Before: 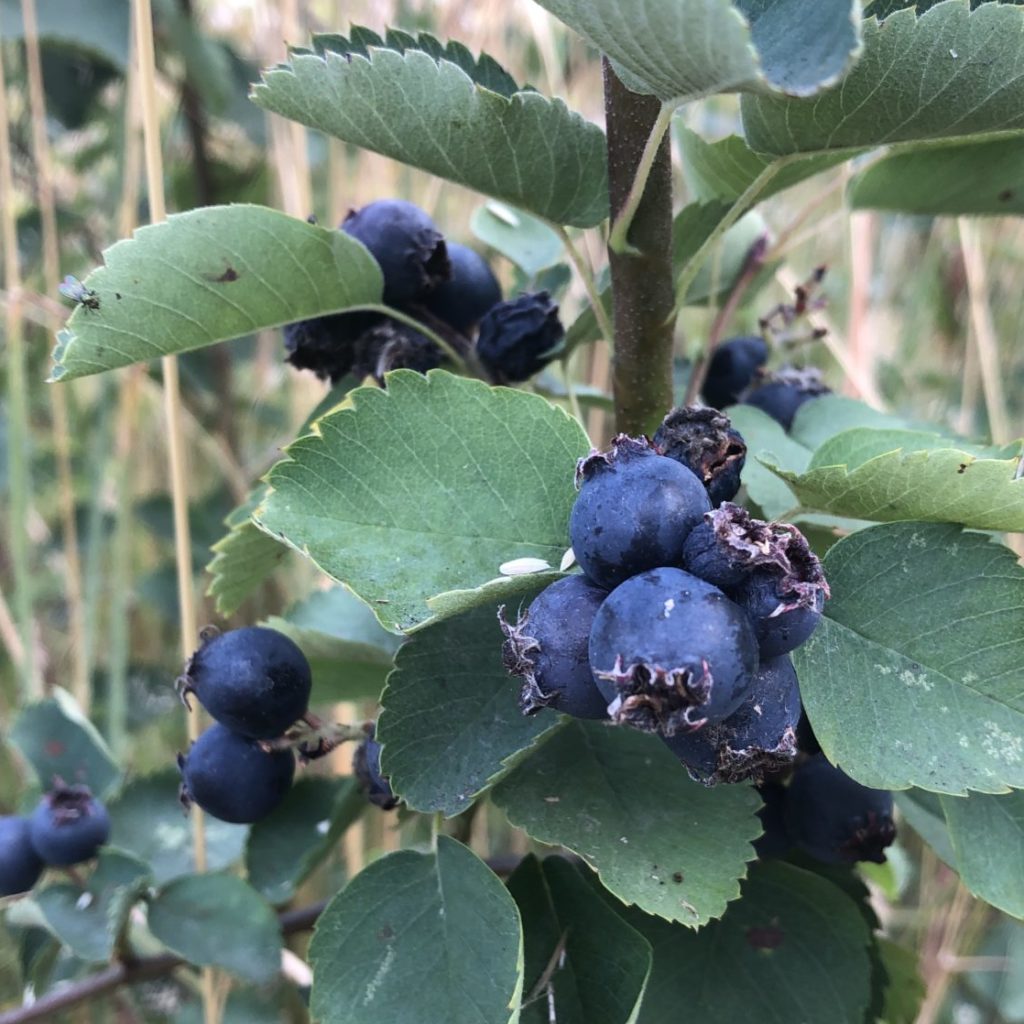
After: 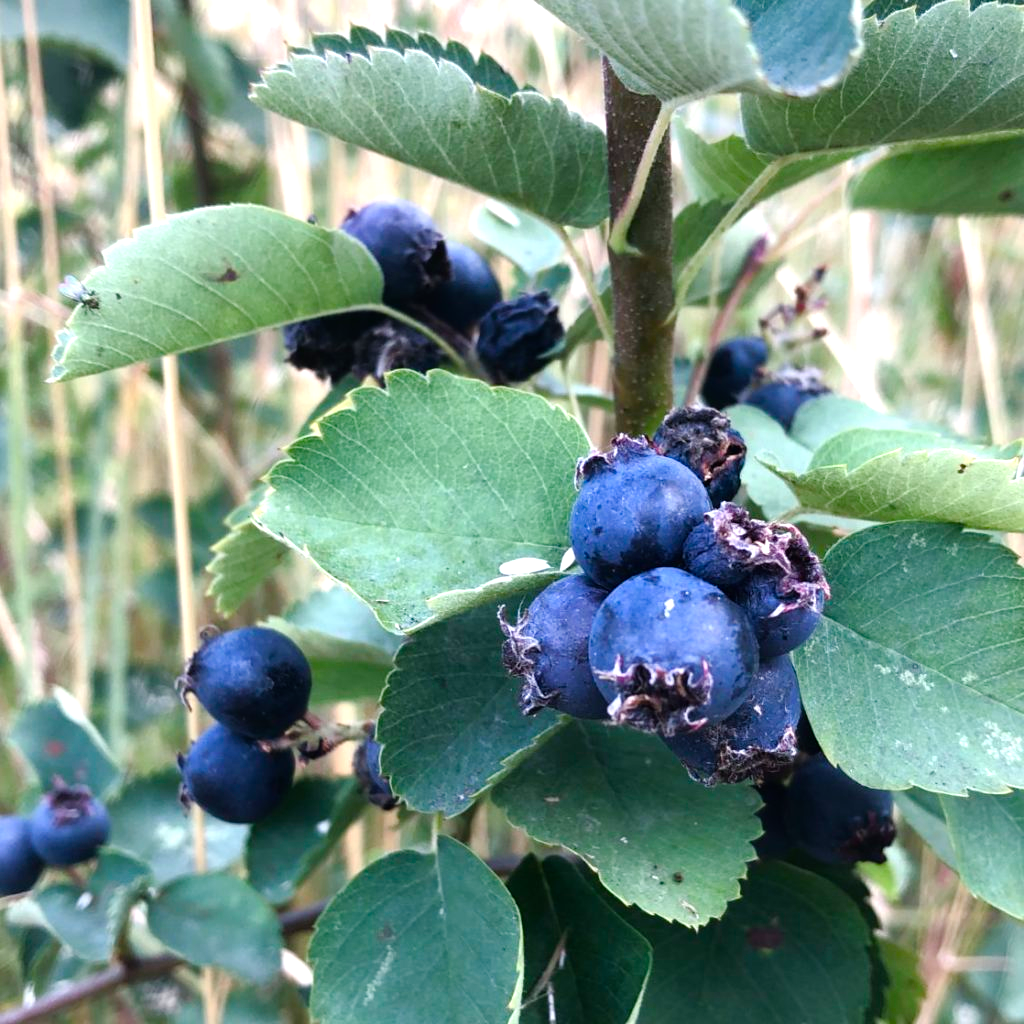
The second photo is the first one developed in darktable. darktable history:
color balance rgb: highlights gain › chroma 0.23%, highlights gain › hue 331.39°, perceptual saturation grading › global saturation 0.163%, perceptual saturation grading › highlights -17.375%, perceptual saturation grading › mid-tones 32.588%, perceptual saturation grading › shadows 50.363%
tone equalizer: -8 EV -0.771 EV, -7 EV -0.667 EV, -6 EV -0.605 EV, -5 EV -0.383 EV, -3 EV 0.385 EV, -2 EV 0.6 EV, -1 EV 0.683 EV, +0 EV 0.727 EV
